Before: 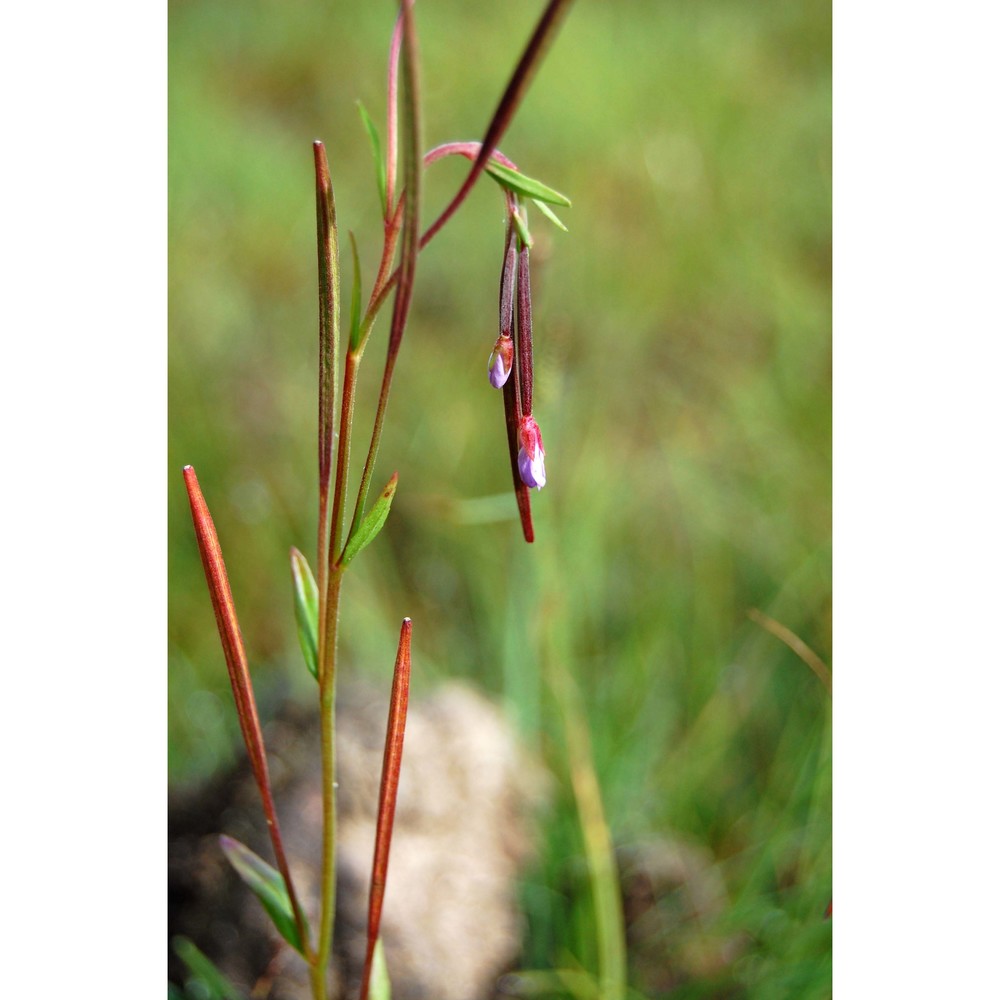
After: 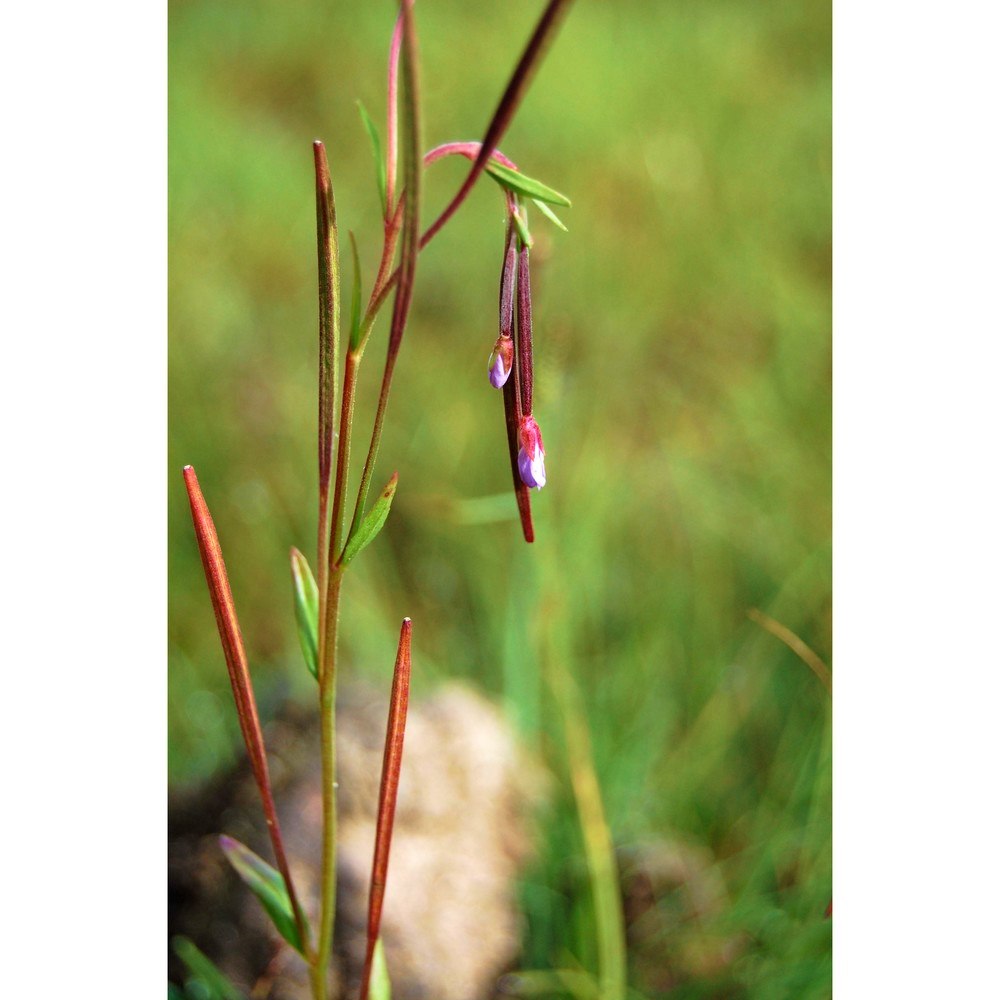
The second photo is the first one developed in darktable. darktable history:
velvia: strength 49.59%
